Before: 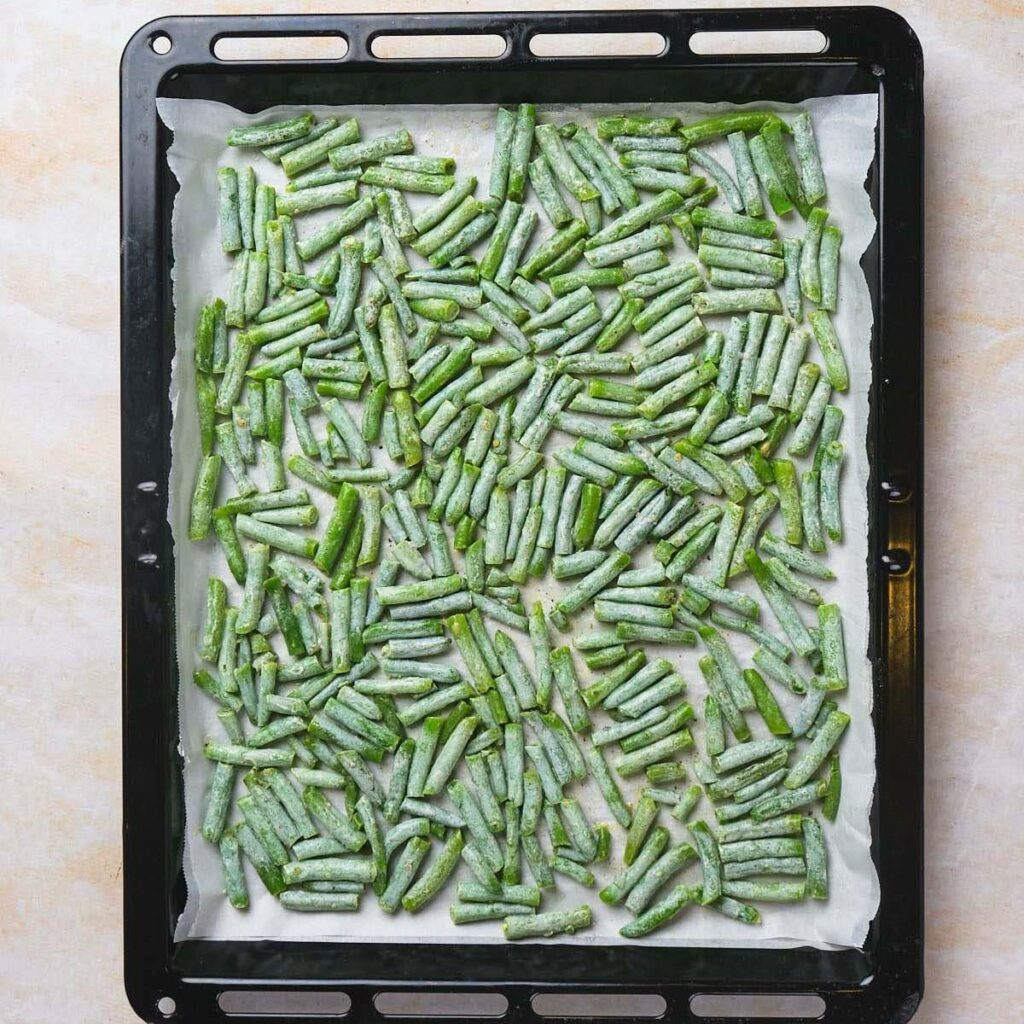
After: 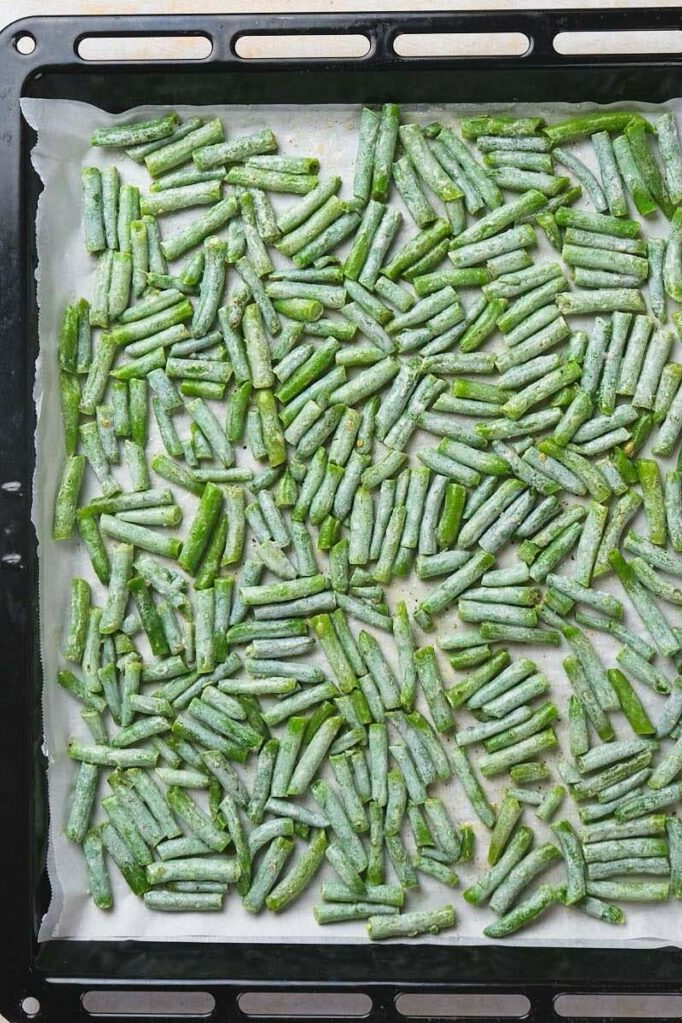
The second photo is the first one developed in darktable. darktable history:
crop and rotate: left 13.328%, right 19.975%
